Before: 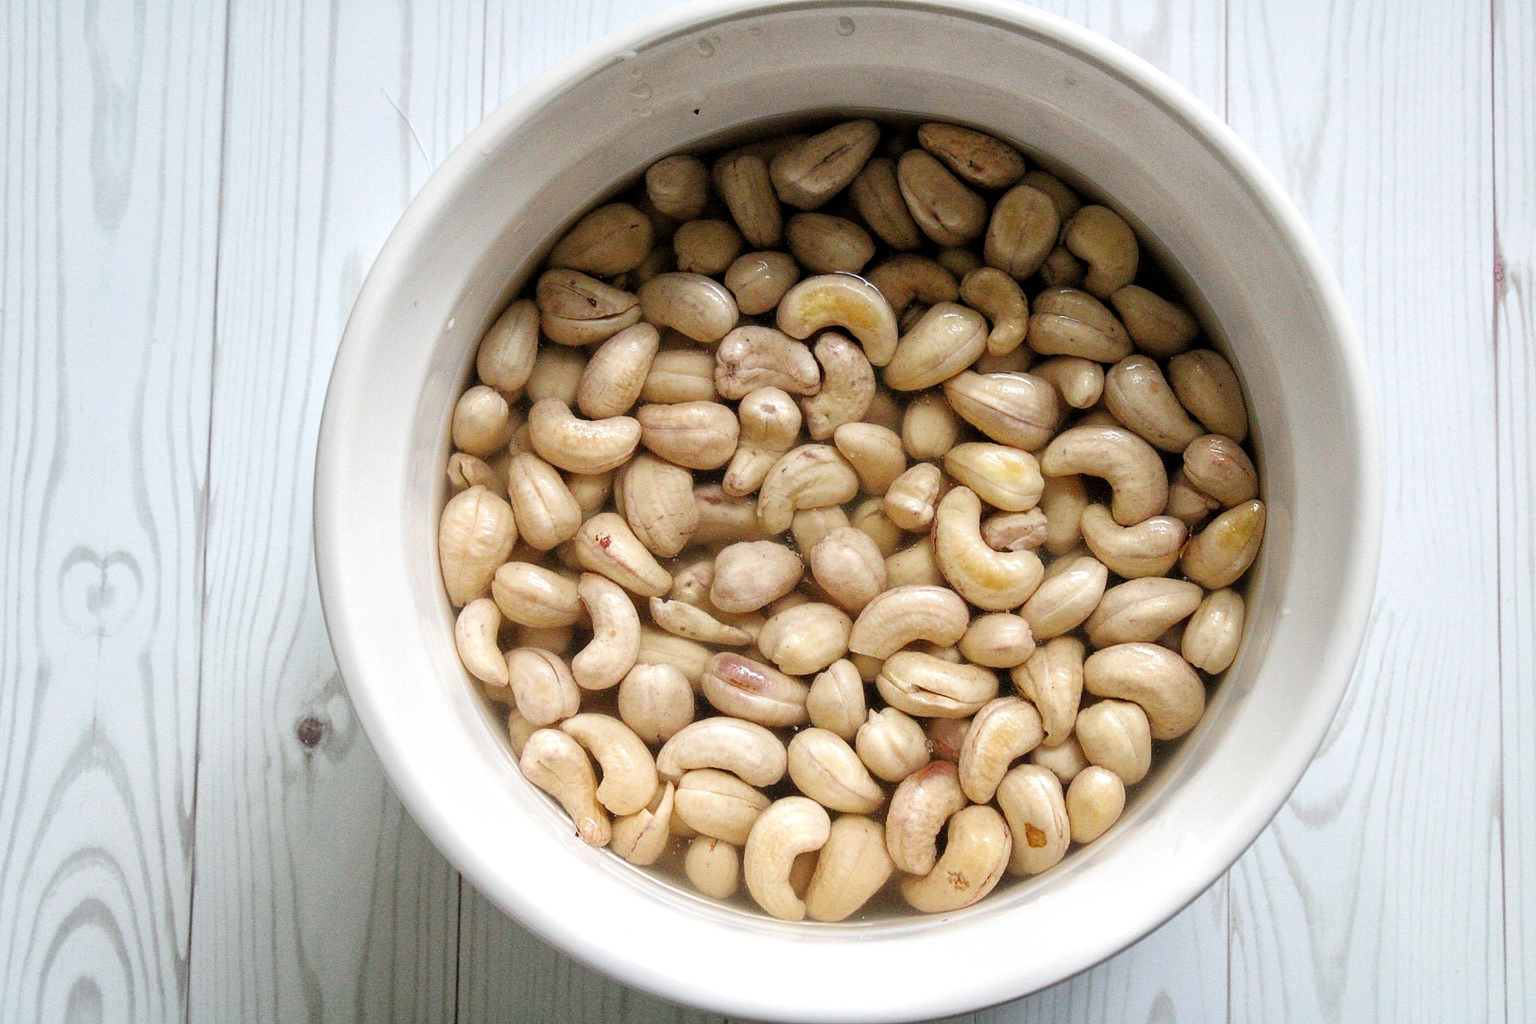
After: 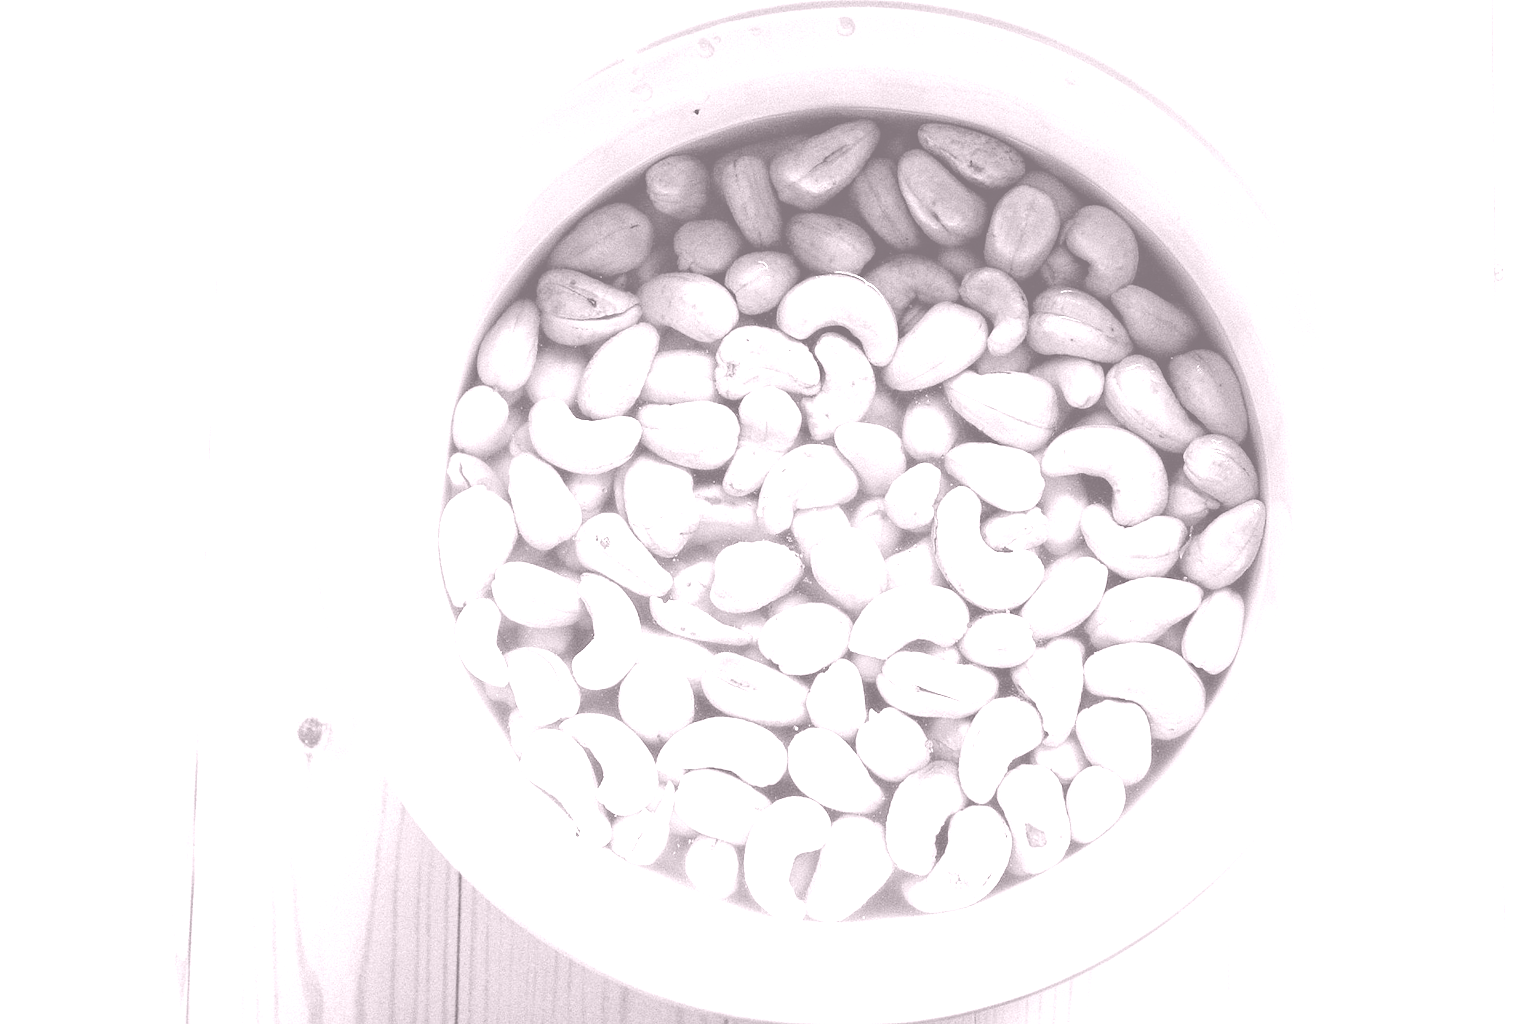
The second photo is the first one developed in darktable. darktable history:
color correction: saturation 0.98
colorize: hue 25.2°, saturation 83%, source mix 82%, lightness 79%, version 1
contrast brightness saturation: contrast 0.1, saturation -0.36
